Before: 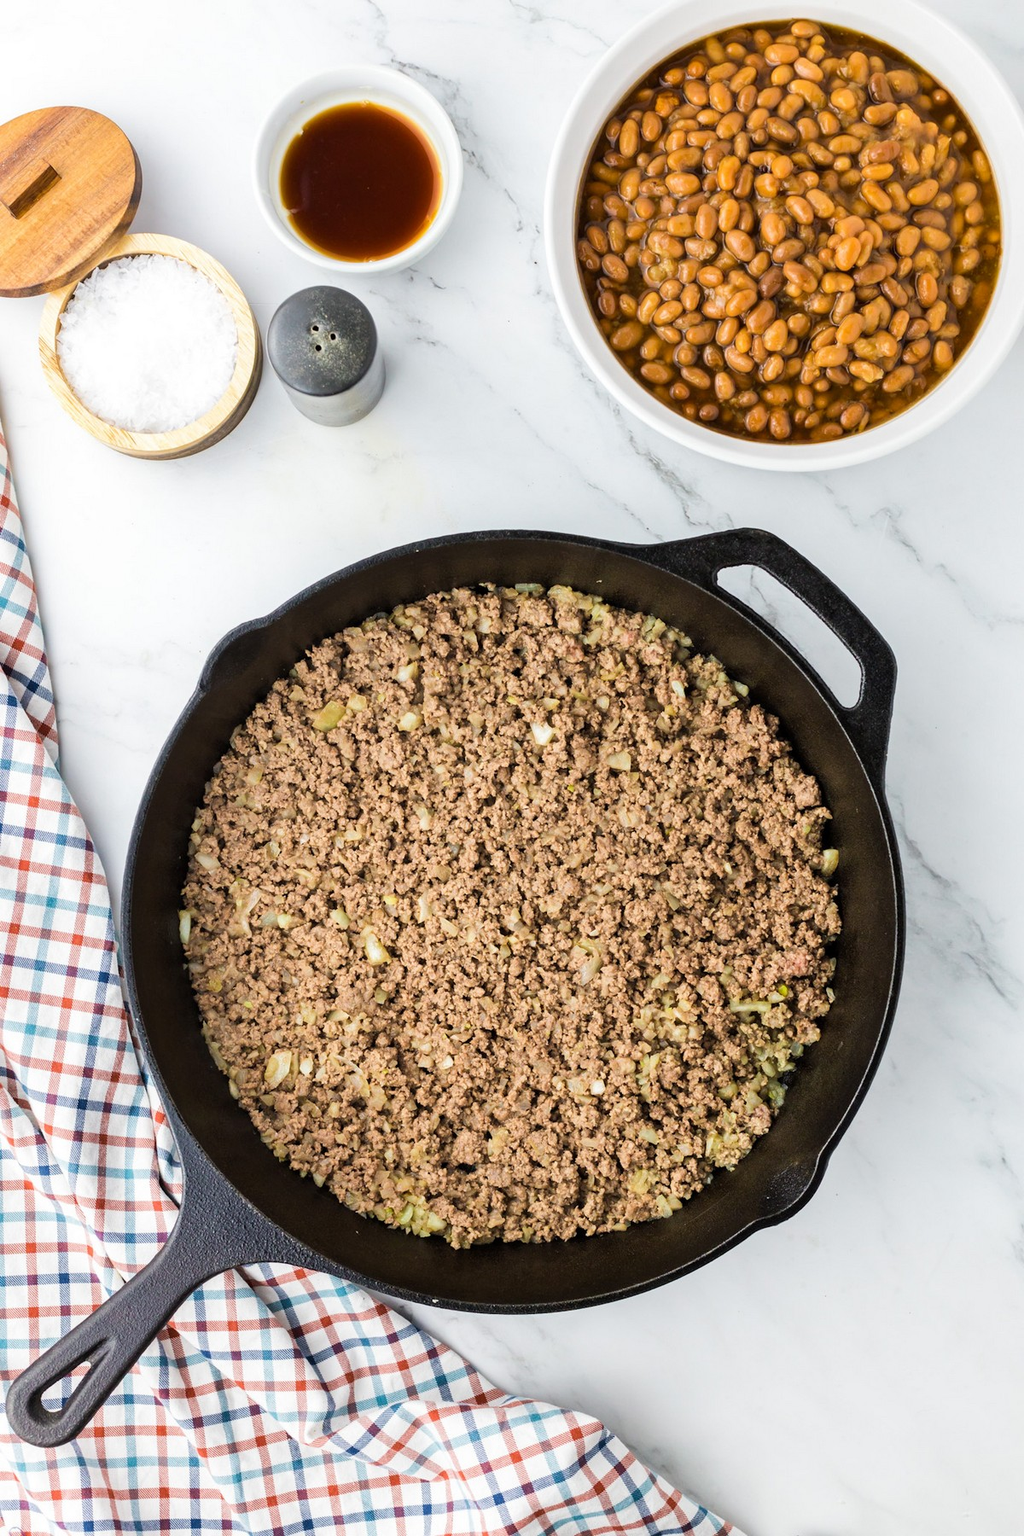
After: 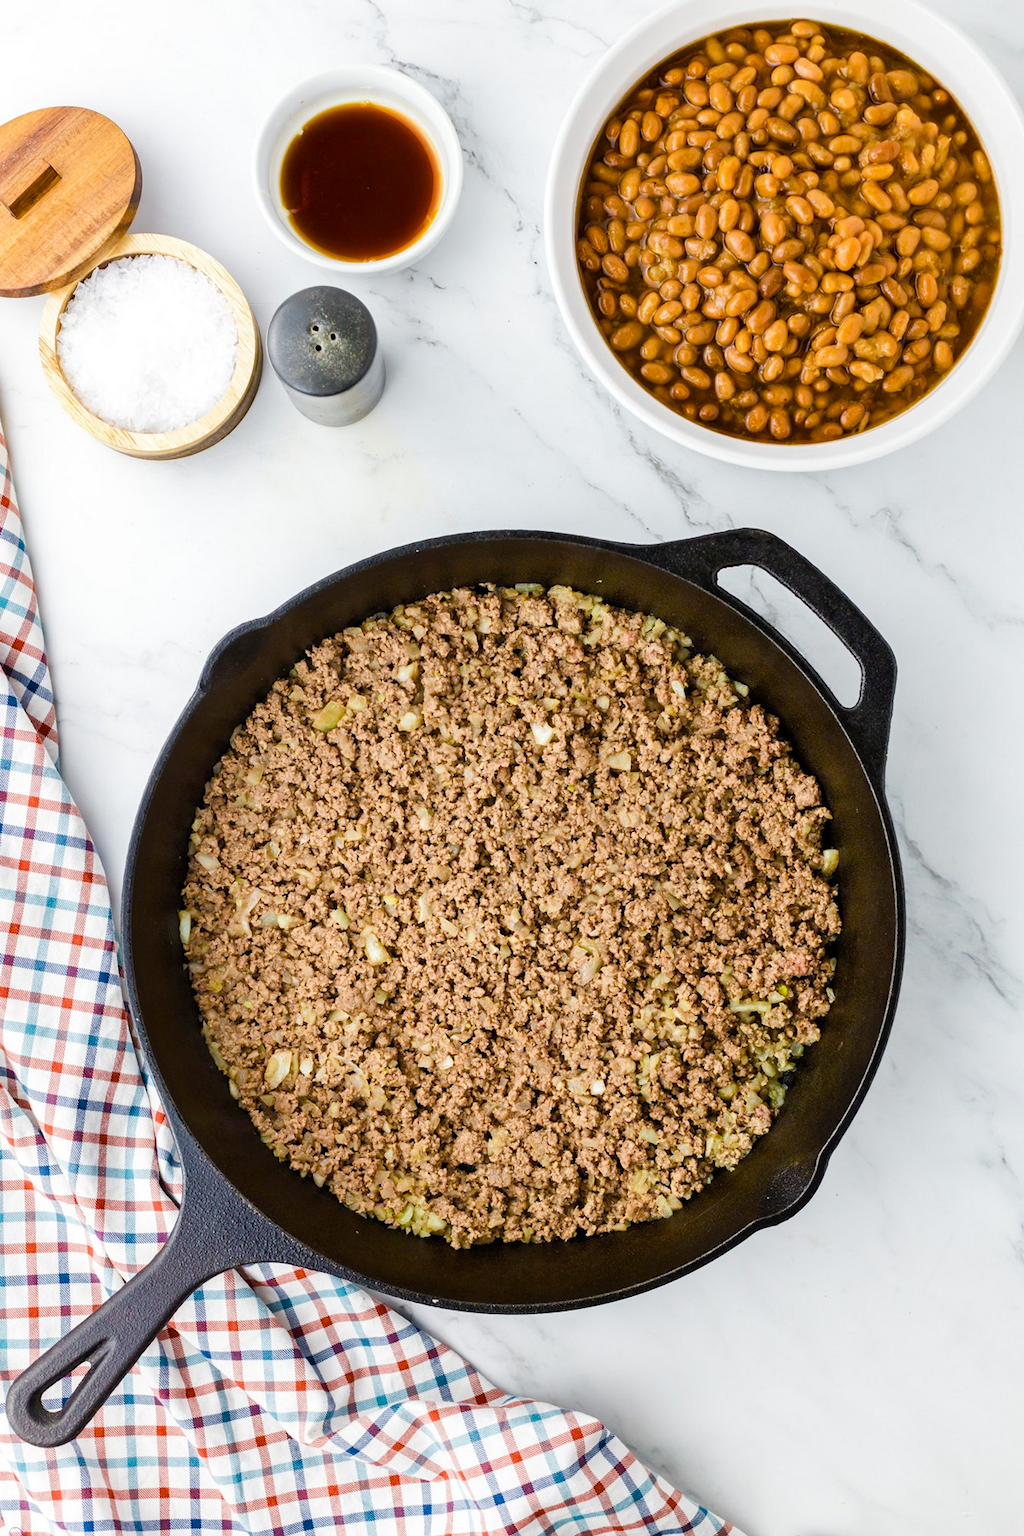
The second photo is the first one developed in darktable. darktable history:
color balance rgb: perceptual saturation grading › global saturation 20%, perceptual saturation grading › highlights -24.99%, perceptual saturation grading › shadows 50.241%
